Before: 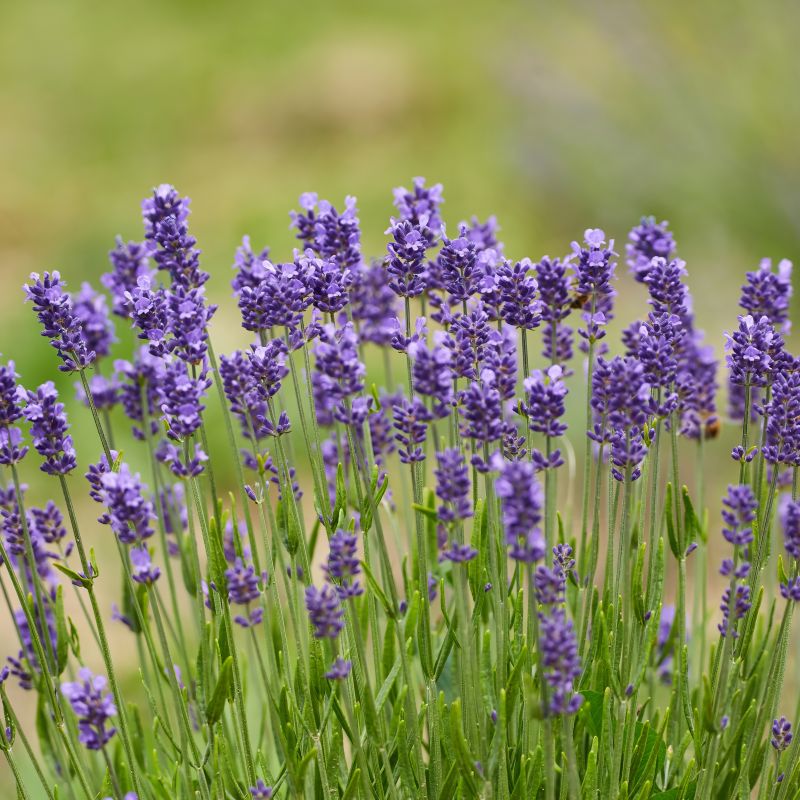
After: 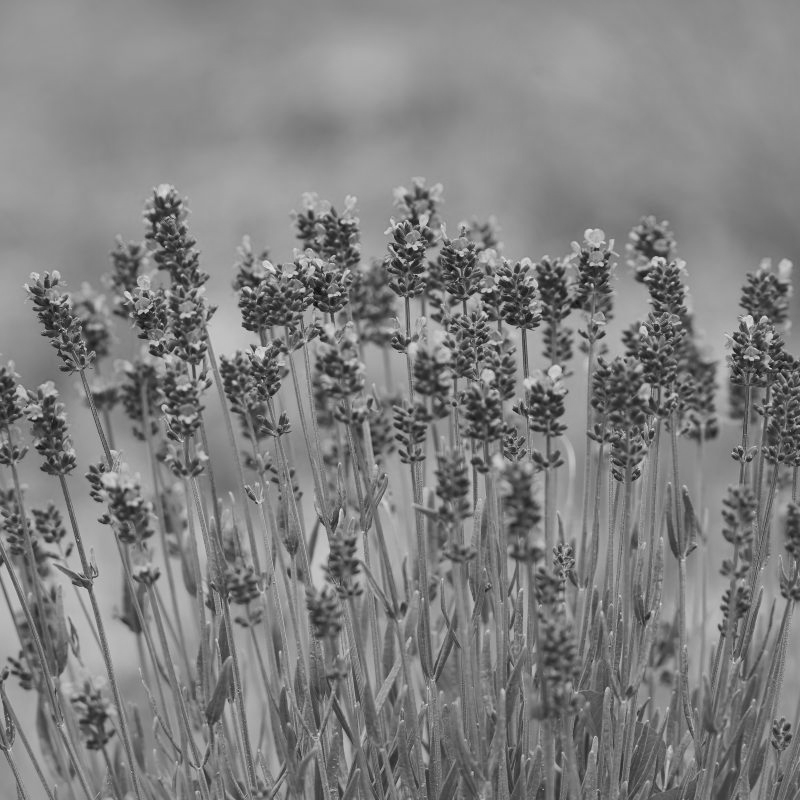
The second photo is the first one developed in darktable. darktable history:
shadows and highlights: on, module defaults
exposure: compensate highlight preservation false
monochrome: size 1
